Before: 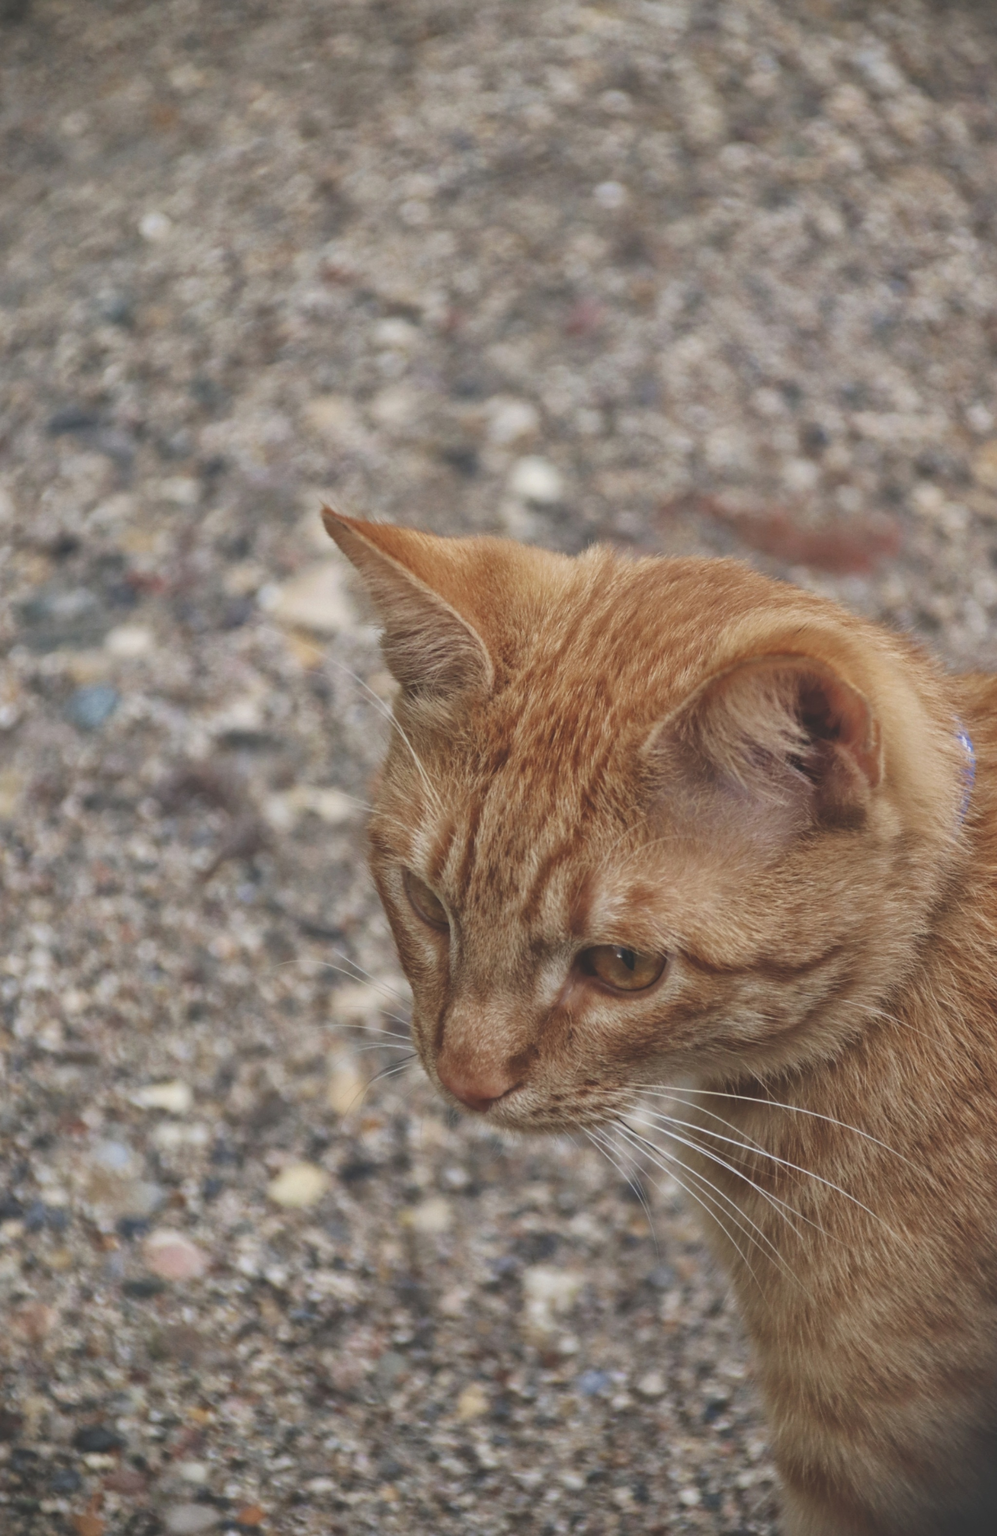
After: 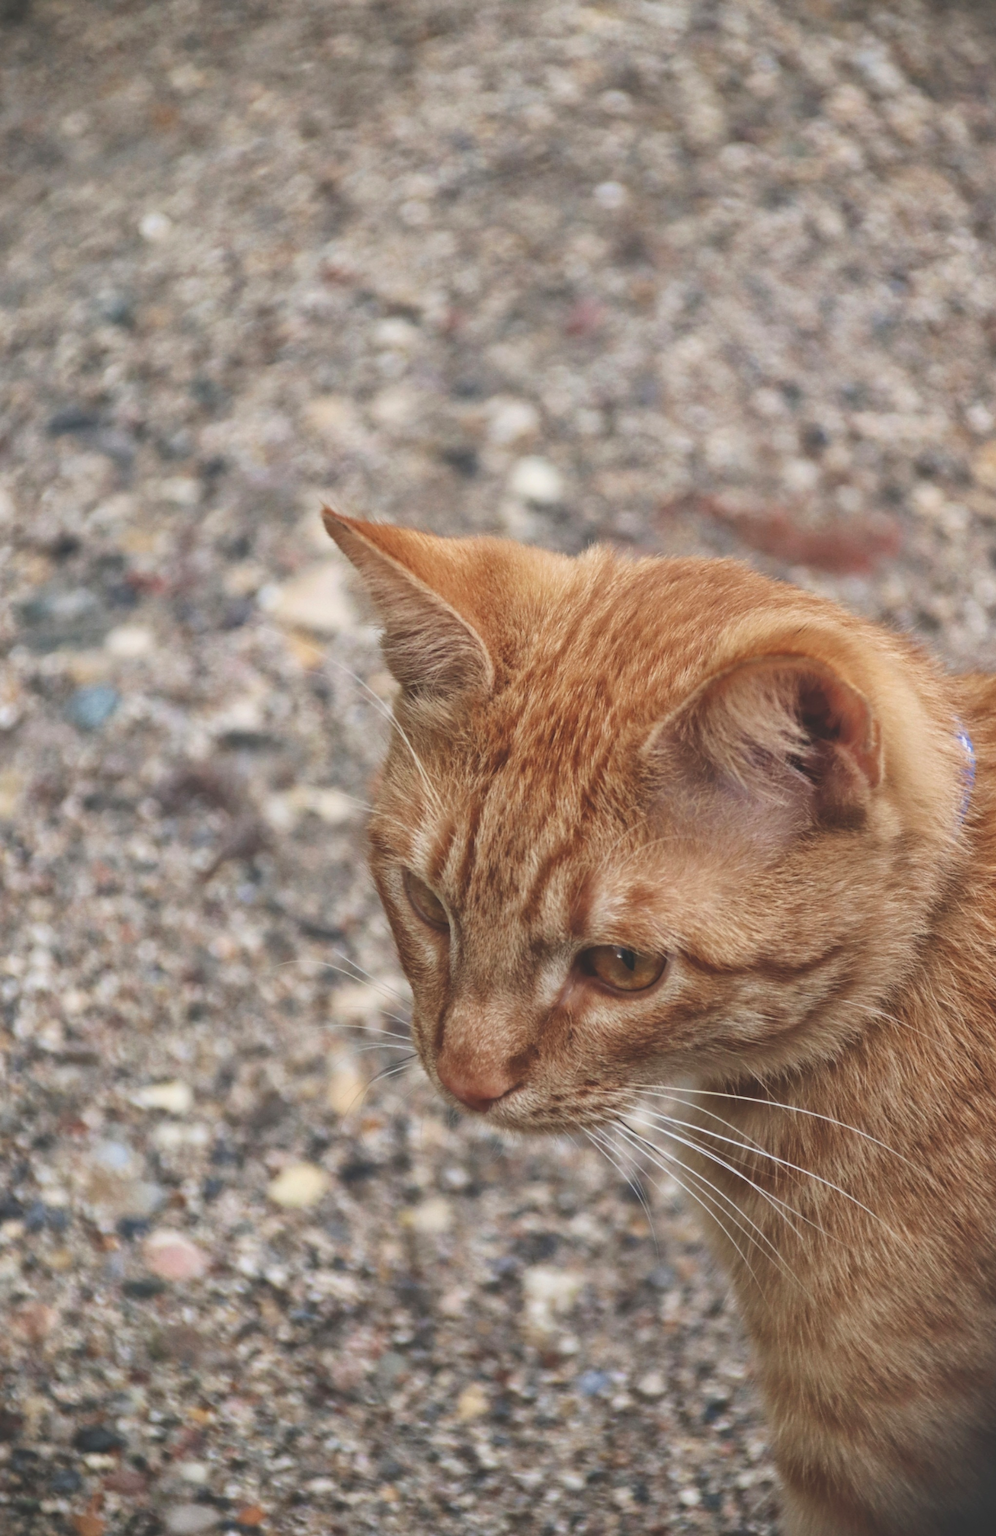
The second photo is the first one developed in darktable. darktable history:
shadows and highlights: shadows 0, highlights 40
contrast brightness saturation: contrast 0.15, brightness 0.05
